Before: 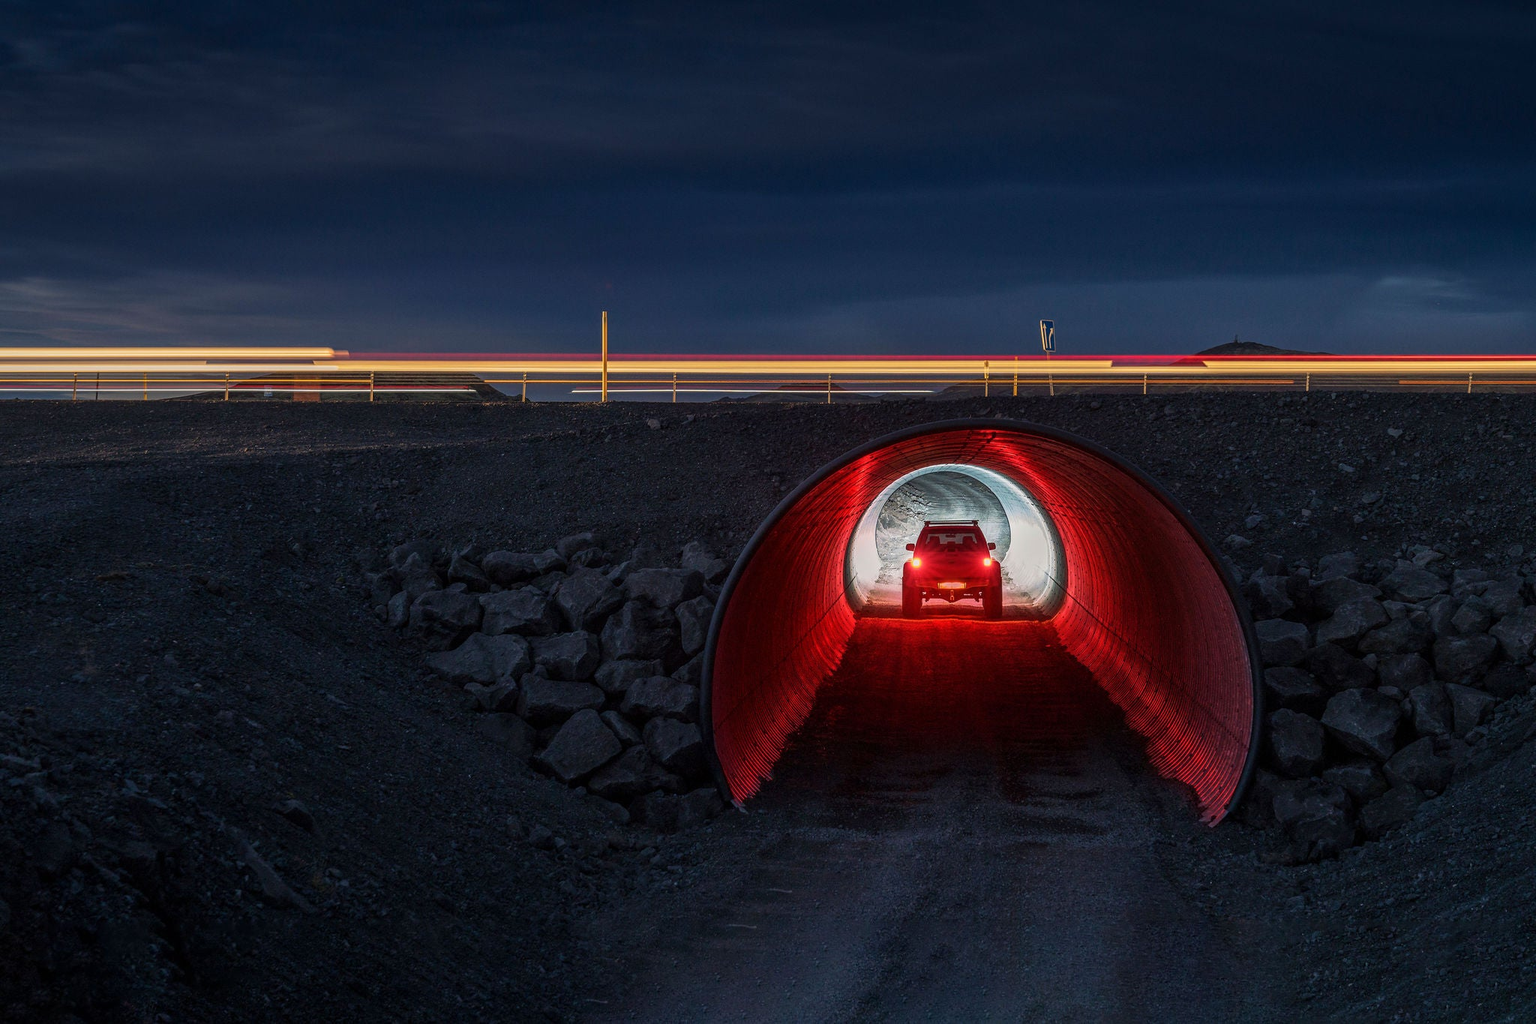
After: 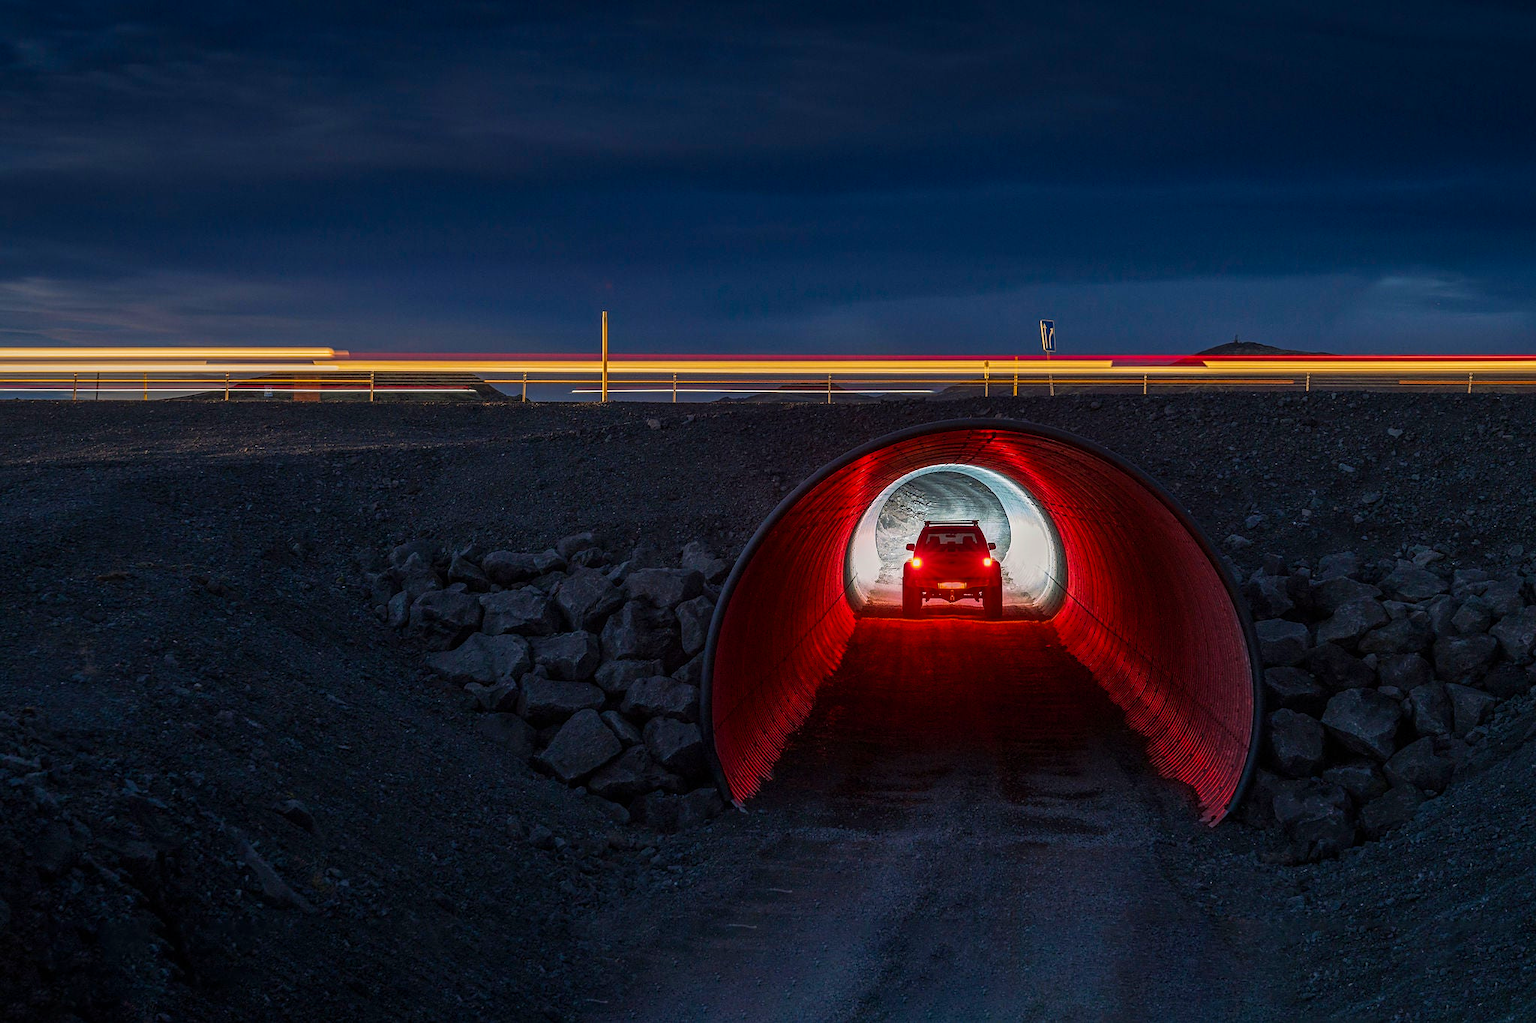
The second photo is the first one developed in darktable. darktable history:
color zones: curves: ch0 [(0.068, 0.464) (0.25, 0.5) (0.48, 0.508) (0.75, 0.536) (0.886, 0.476) (0.967, 0.456)]; ch1 [(0.066, 0.456) (0.25, 0.5) (0.616, 0.508) (0.746, 0.56) (0.934, 0.444)]
color balance rgb: shadows lift › hue 86.71°, perceptual saturation grading › global saturation 25.772%
sharpen: amount 0.2
